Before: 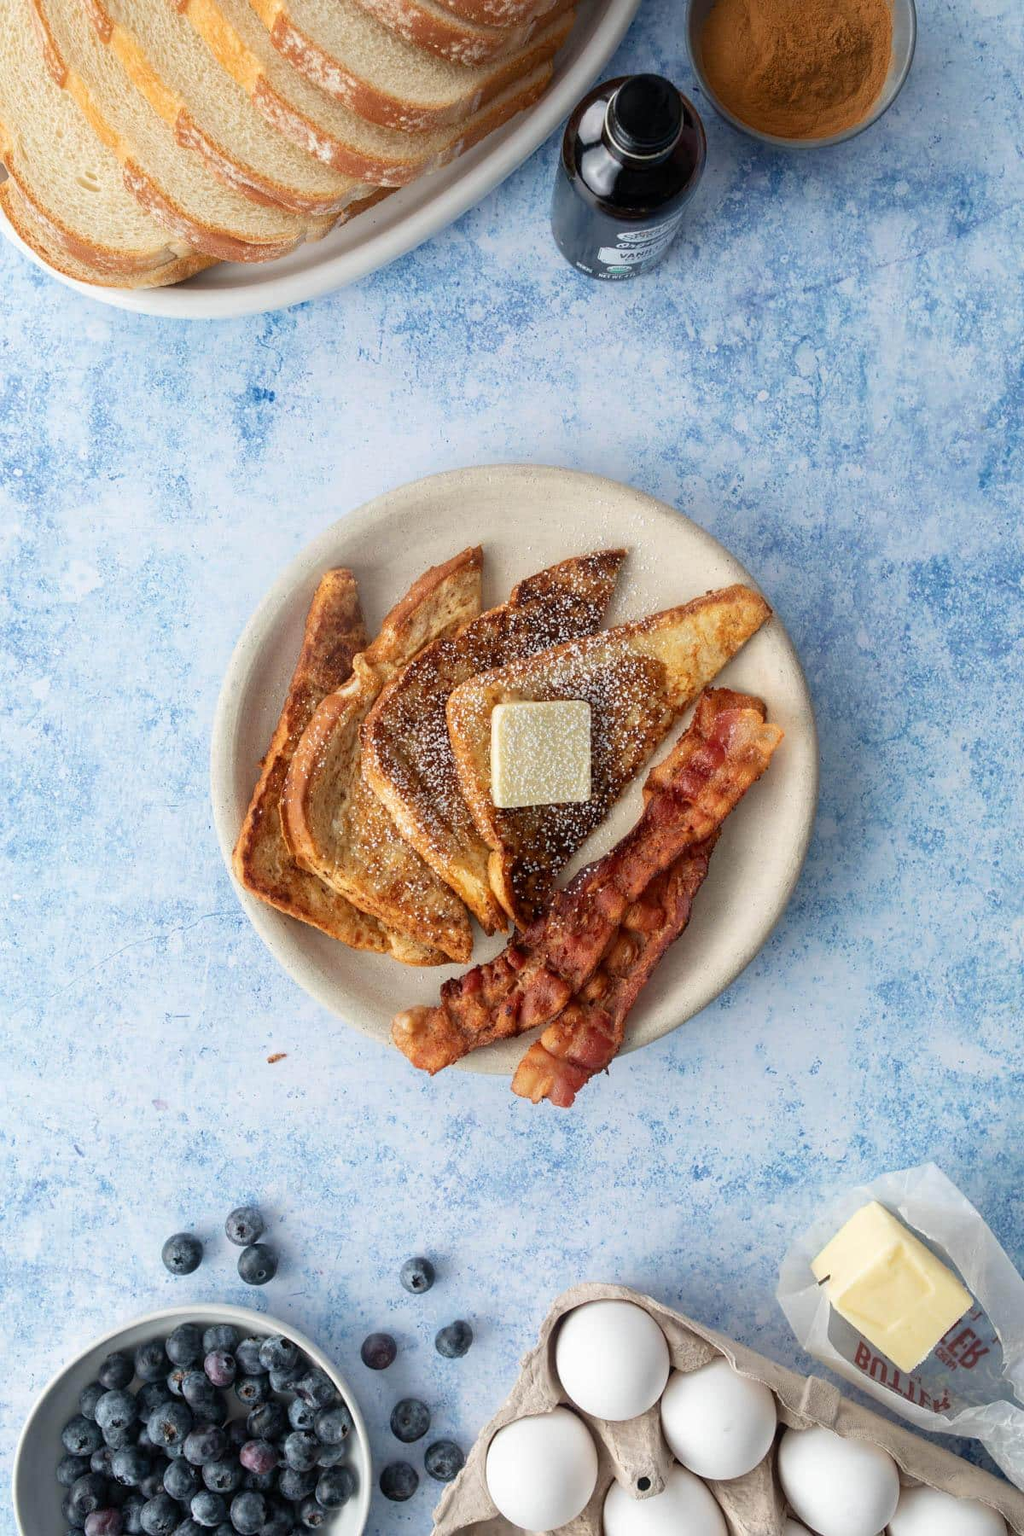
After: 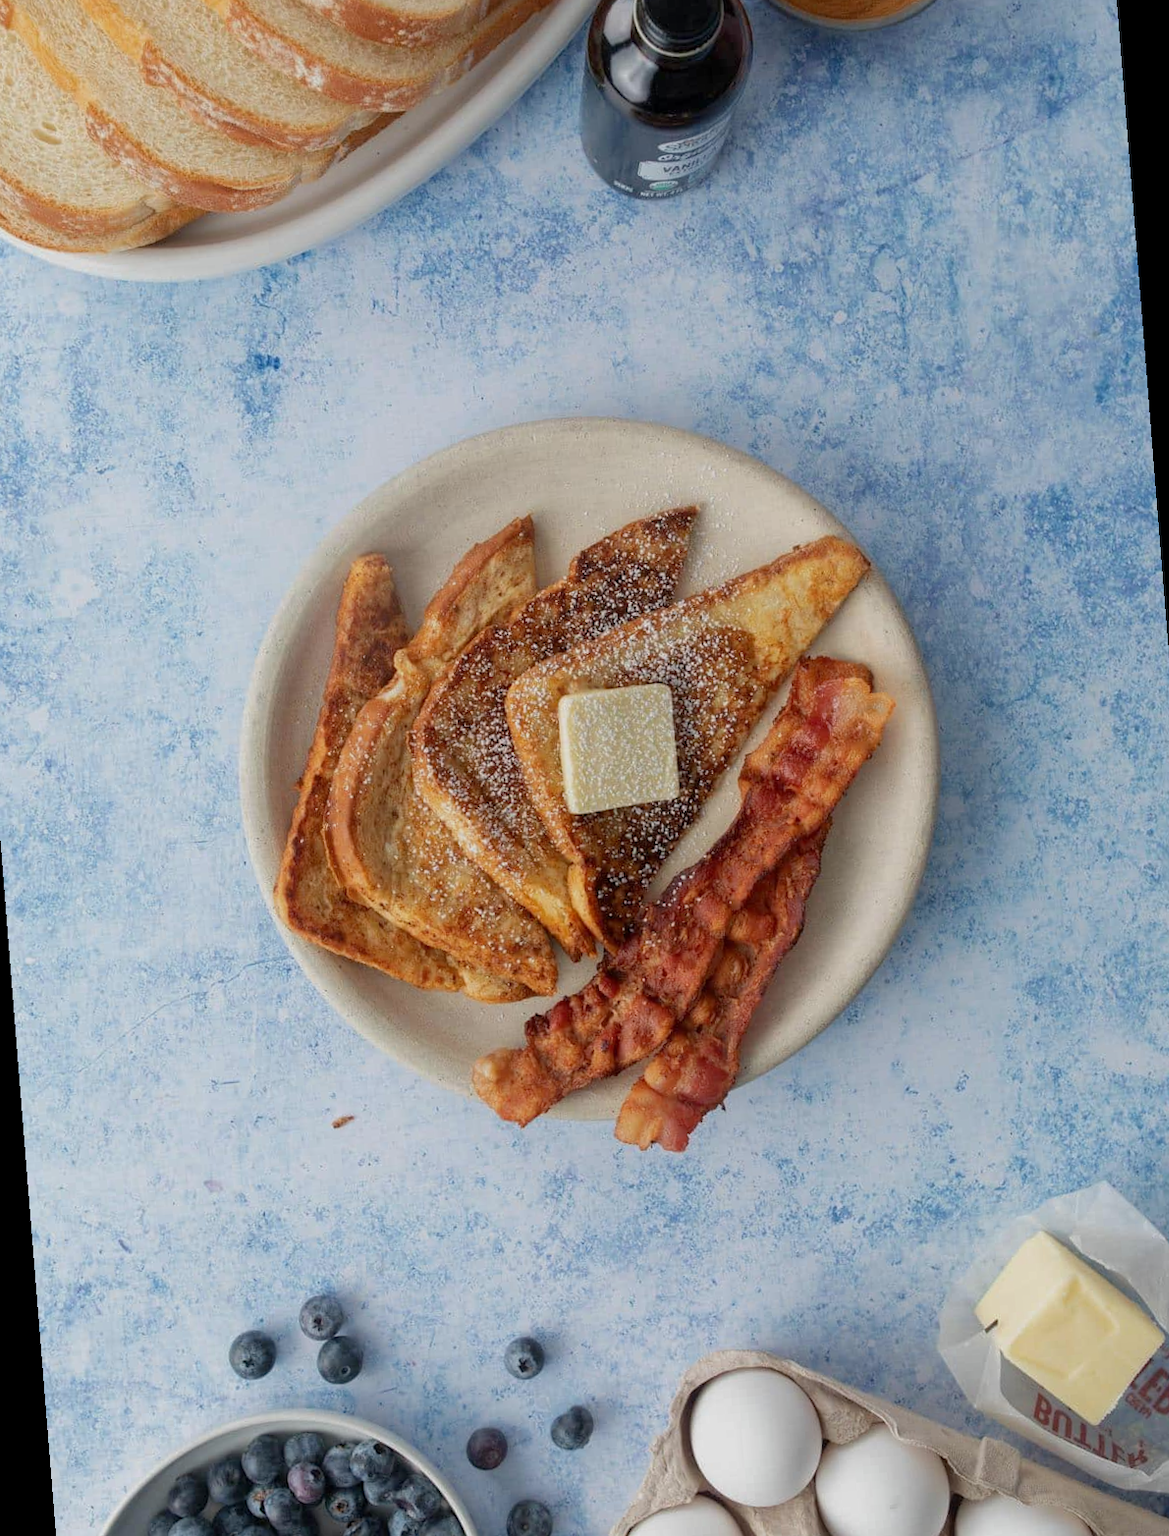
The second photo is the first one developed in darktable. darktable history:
tone equalizer: -8 EV 0.25 EV, -7 EV 0.417 EV, -6 EV 0.417 EV, -5 EV 0.25 EV, -3 EV -0.25 EV, -2 EV -0.417 EV, -1 EV -0.417 EV, +0 EV -0.25 EV, edges refinement/feathering 500, mask exposure compensation -1.57 EV, preserve details guided filter
rotate and perspective: rotation -4.57°, crop left 0.054, crop right 0.944, crop top 0.087, crop bottom 0.914
